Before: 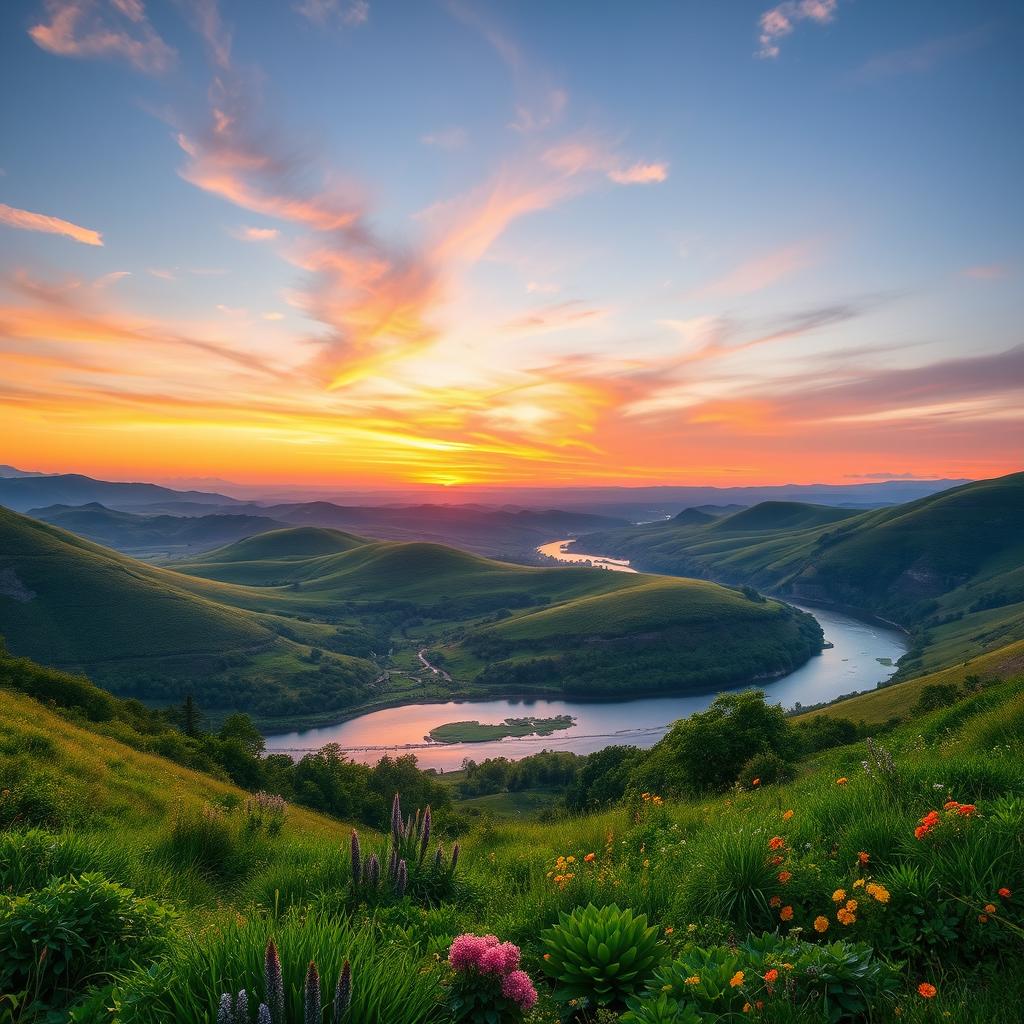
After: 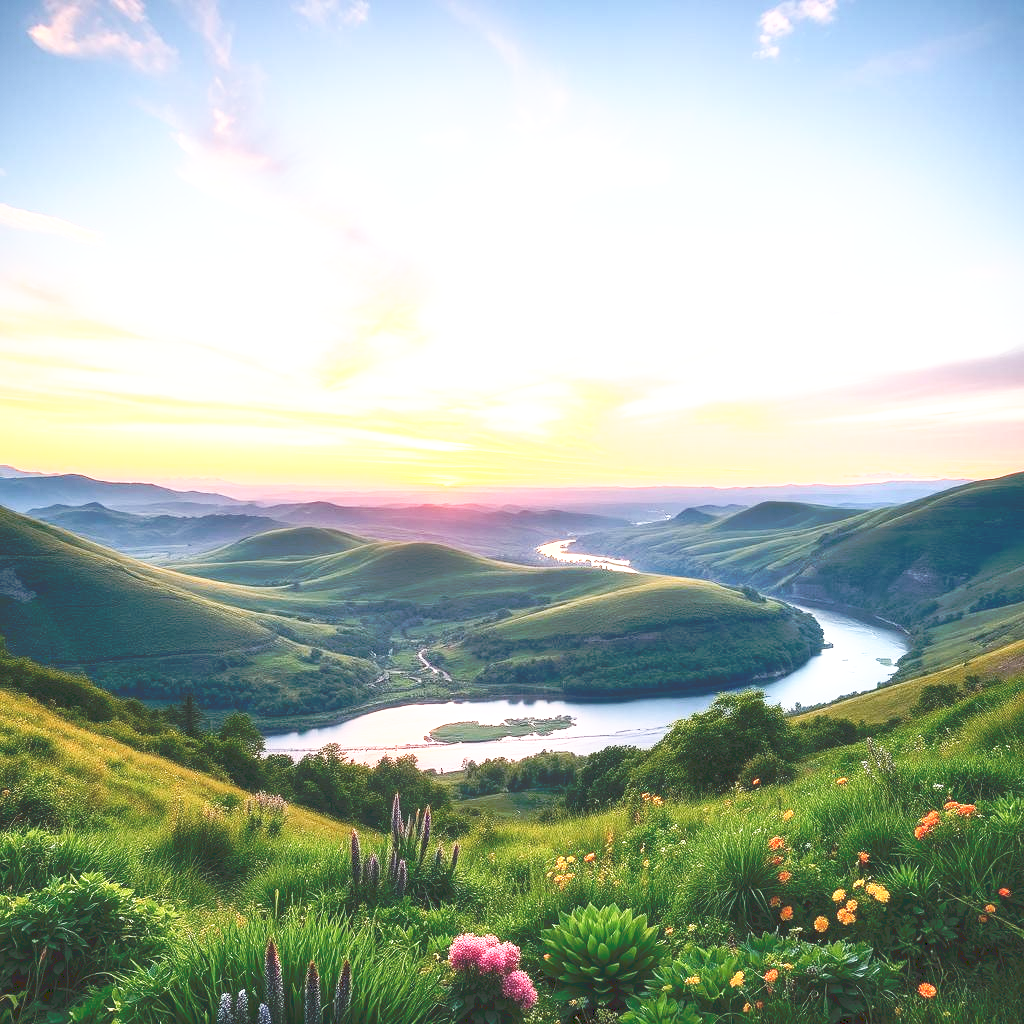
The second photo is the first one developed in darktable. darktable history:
levels: levels [0, 0.476, 0.951]
tone curve: curves: ch0 [(0, 0) (0.003, 0.195) (0.011, 0.161) (0.025, 0.21) (0.044, 0.24) (0.069, 0.254) (0.1, 0.283) (0.136, 0.347) (0.177, 0.412) (0.224, 0.455) (0.277, 0.531) (0.335, 0.606) (0.399, 0.679) (0.468, 0.748) (0.543, 0.814) (0.623, 0.876) (0.709, 0.927) (0.801, 0.949) (0.898, 0.962) (1, 1)], preserve colors none
white balance: emerald 1
tone equalizer: -8 EV -0.75 EV, -7 EV -0.7 EV, -6 EV -0.6 EV, -5 EV -0.4 EV, -3 EV 0.4 EV, -2 EV 0.6 EV, -1 EV 0.7 EV, +0 EV 0.75 EV, edges refinement/feathering 500, mask exposure compensation -1.57 EV, preserve details no
